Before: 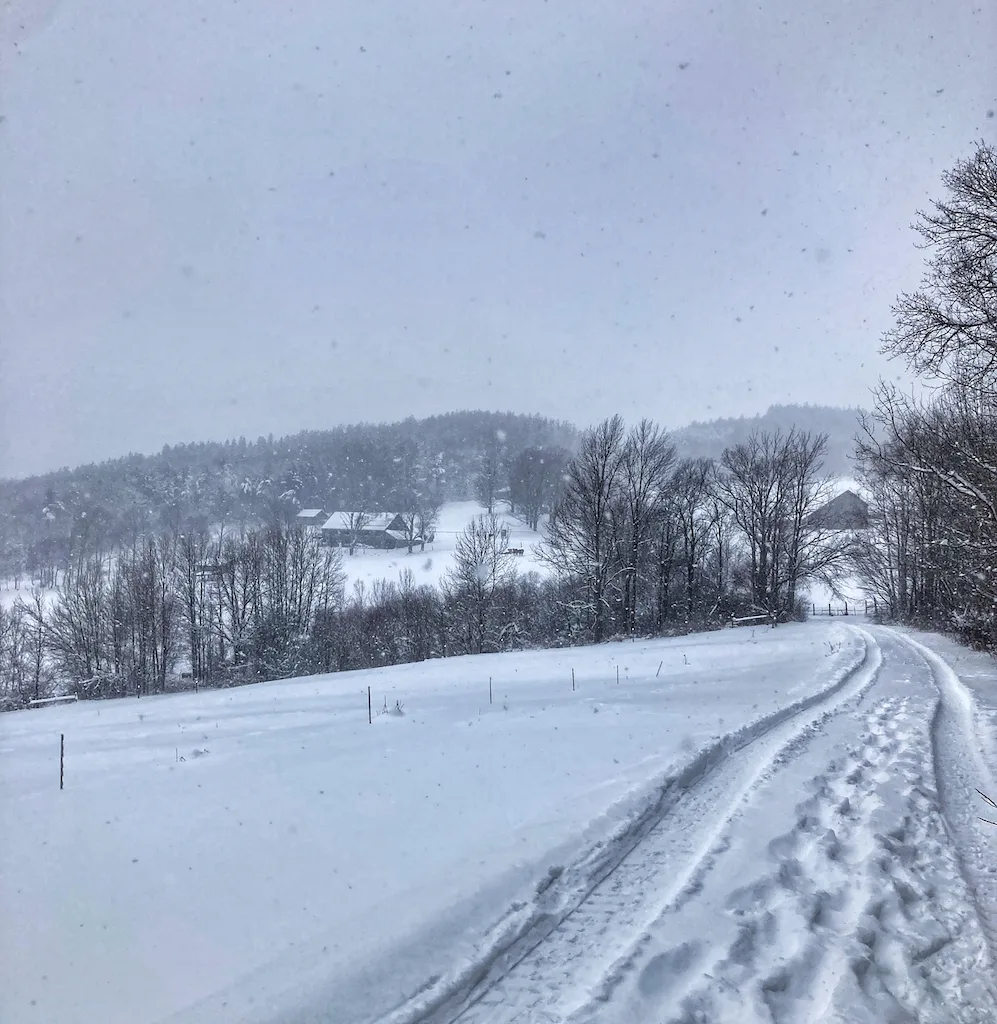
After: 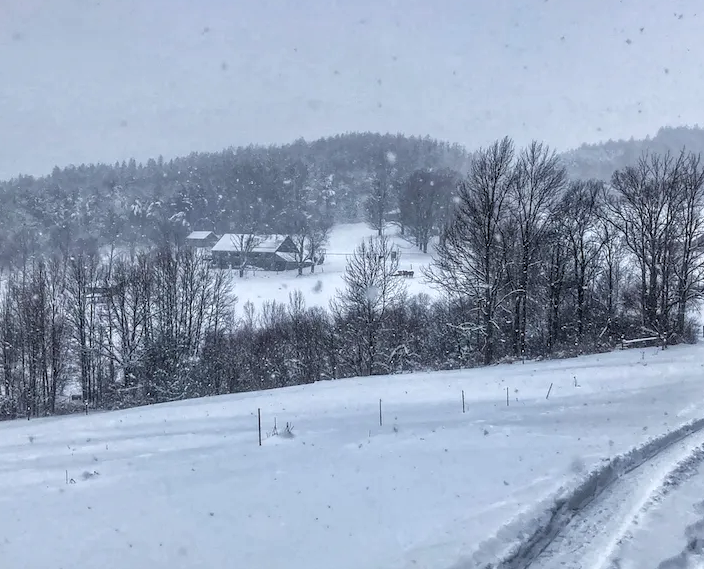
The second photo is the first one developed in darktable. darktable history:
local contrast: on, module defaults
crop: left 11.06%, top 27.149%, right 18.258%, bottom 17.225%
